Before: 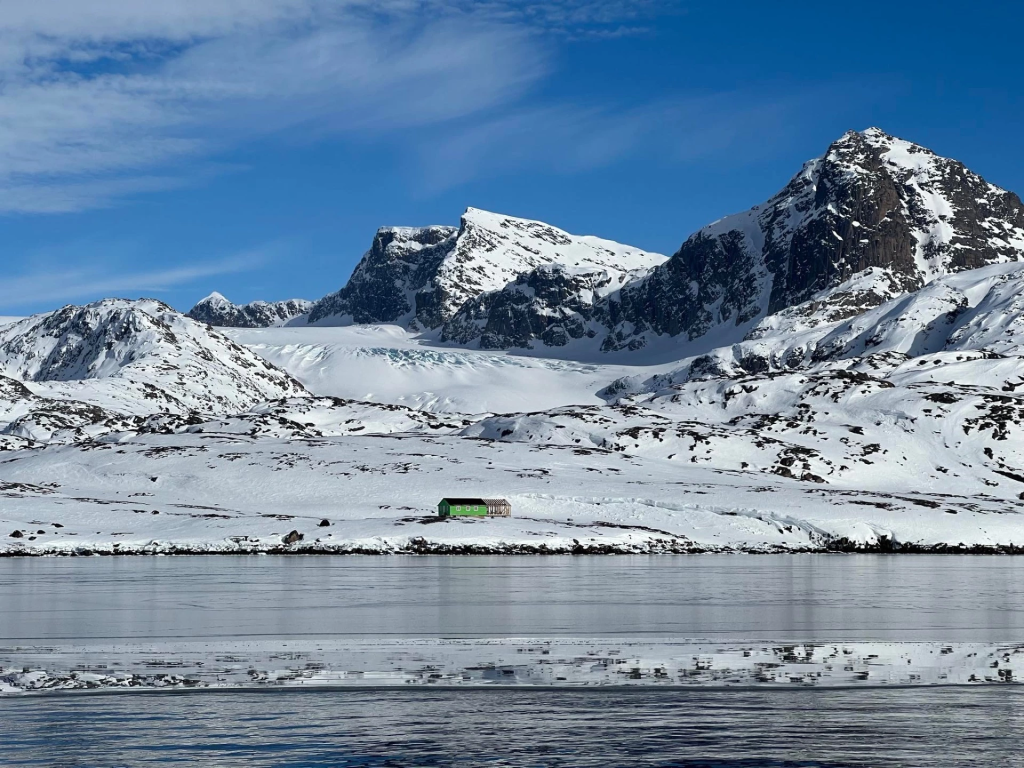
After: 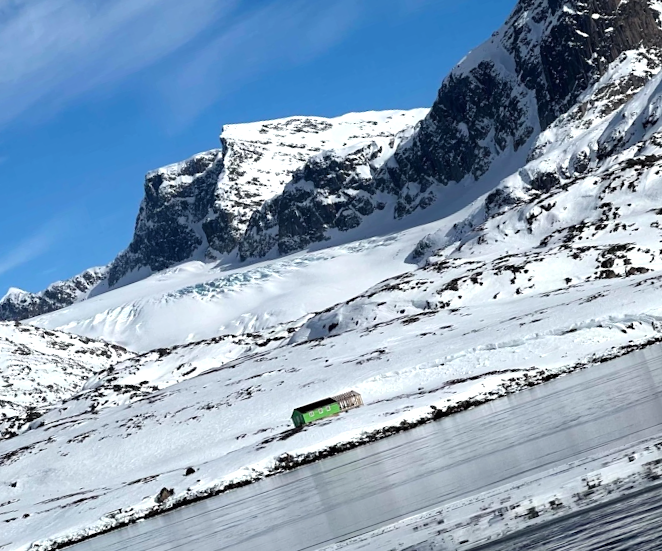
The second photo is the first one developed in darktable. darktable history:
crop and rotate: angle 18.86°, left 6.726%, right 4.171%, bottom 1.111%
tone equalizer: -8 EV -0.44 EV, -7 EV -0.364 EV, -6 EV -0.302 EV, -5 EV -0.213 EV, -3 EV 0.255 EV, -2 EV 0.347 EV, -1 EV 0.415 EV, +0 EV 0.443 EV
